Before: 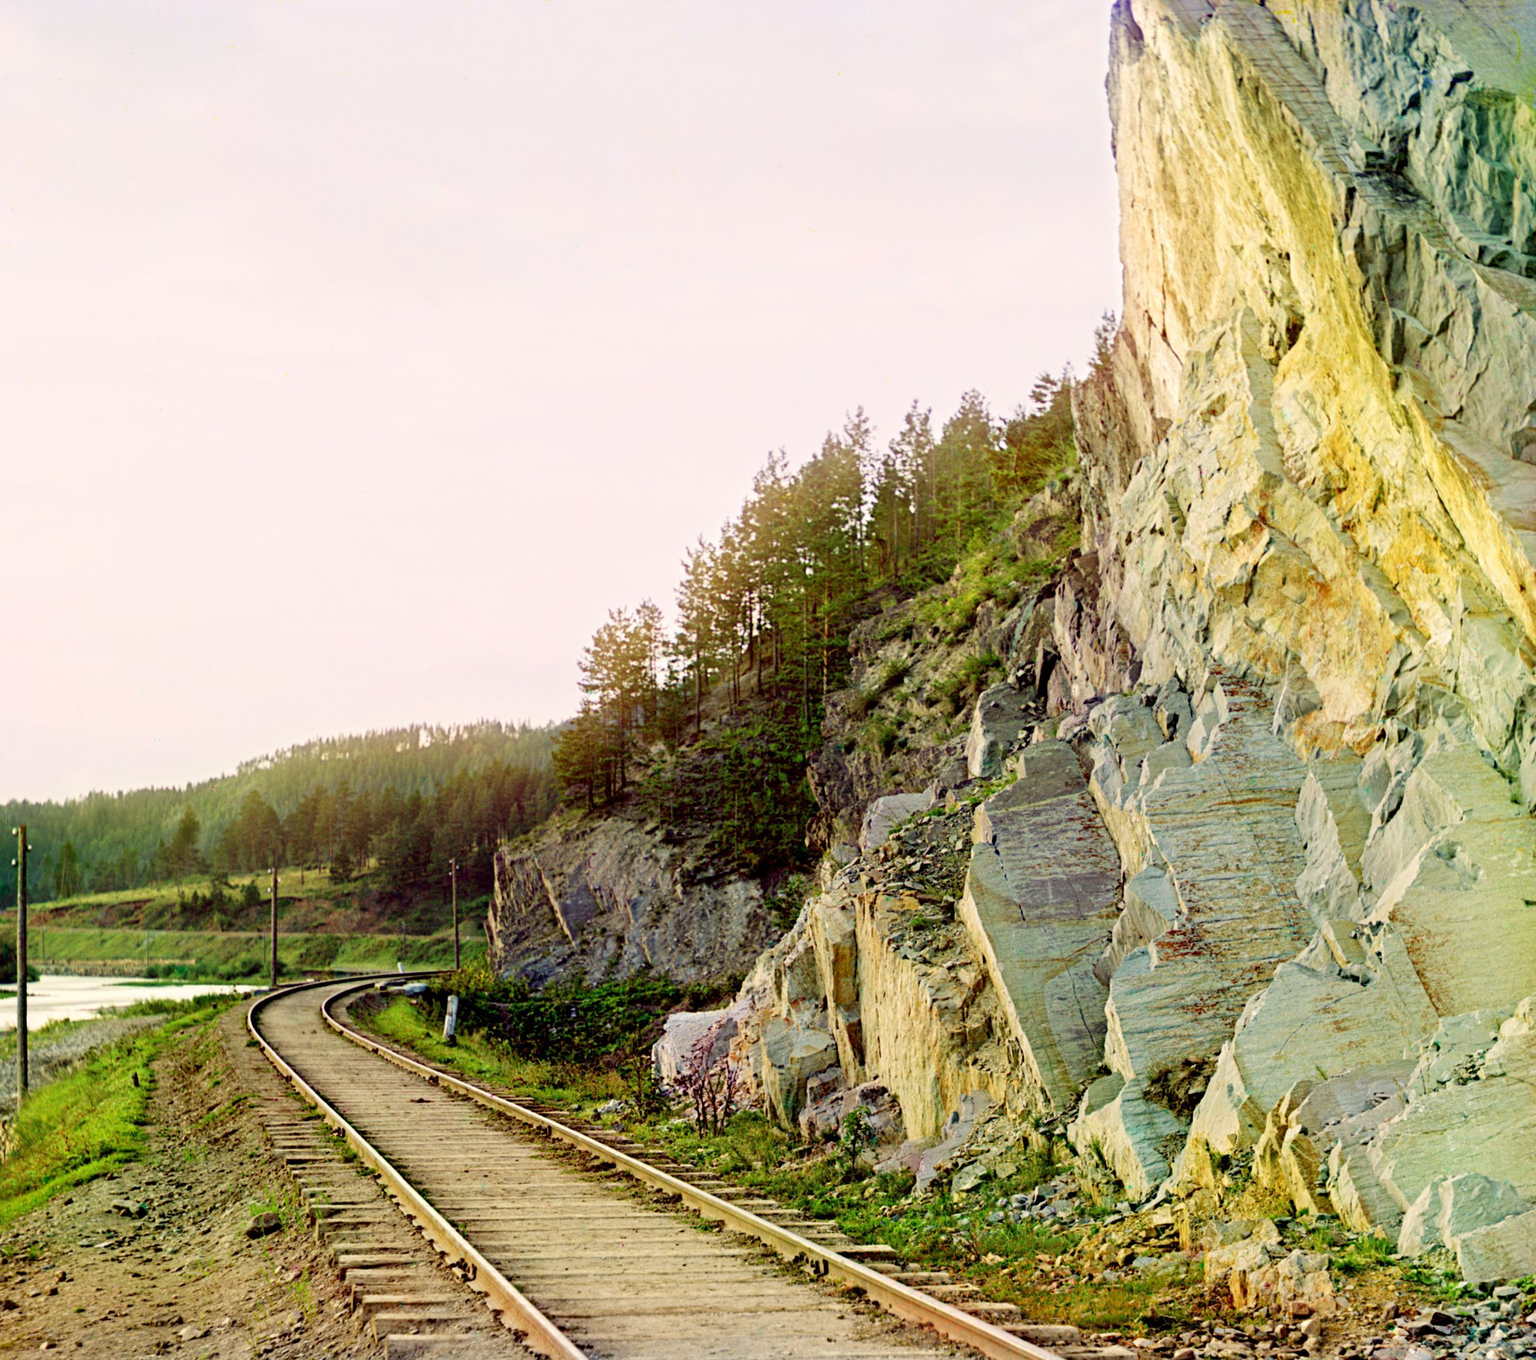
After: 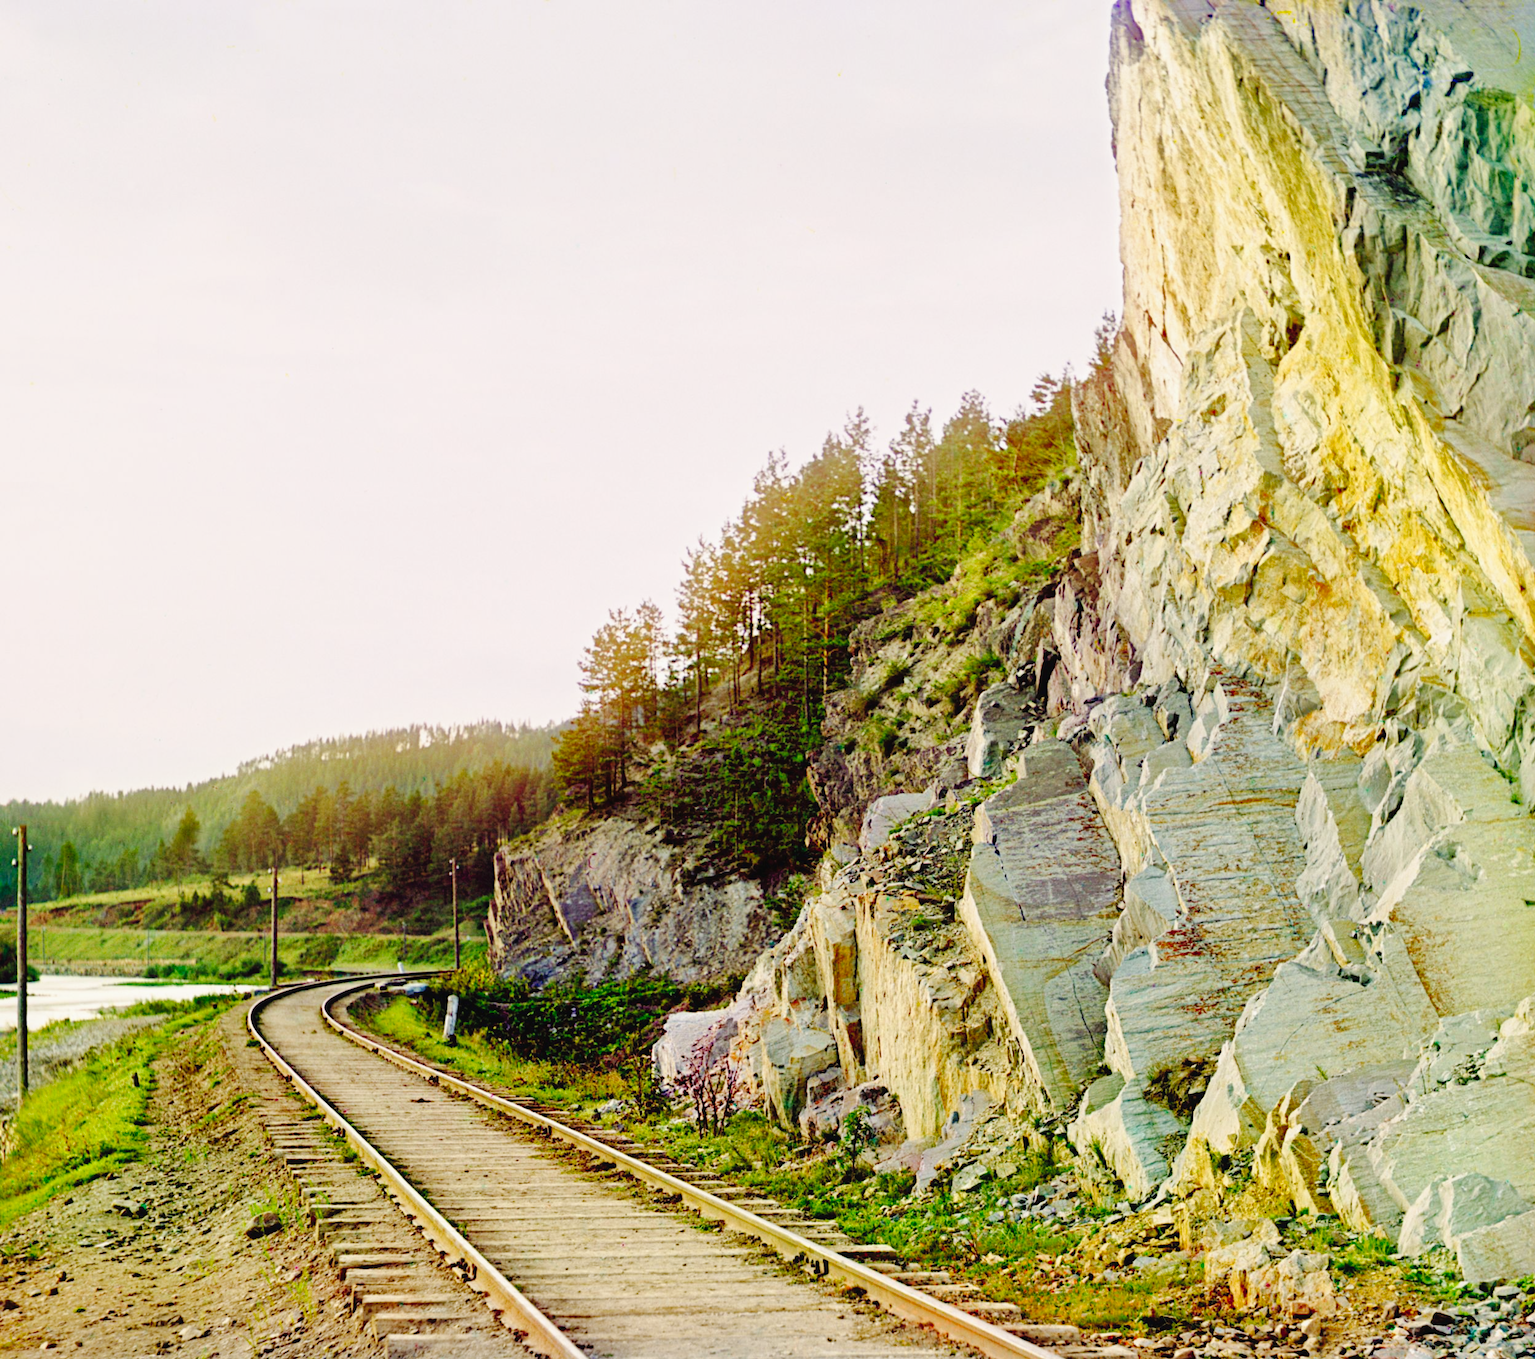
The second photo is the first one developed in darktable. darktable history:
shadows and highlights: on, module defaults
base curve: preserve colors none
tone curve: curves: ch0 [(0, 0.014) (0.12, 0.096) (0.386, 0.49) (0.54, 0.684) (0.751, 0.855) (0.89, 0.943) (0.998, 0.989)]; ch1 [(0, 0) (0.133, 0.099) (0.437, 0.41) (0.5, 0.5) (0.517, 0.536) (0.548, 0.575) (0.582, 0.639) (0.627, 0.692) (0.836, 0.868) (1, 1)]; ch2 [(0, 0) (0.374, 0.341) (0.456, 0.443) (0.478, 0.49) (0.501, 0.5) (0.528, 0.538) (0.55, 0.6) (0.572, 0.633) (0.702, 0.775) (1, 1)], preserve colors none
